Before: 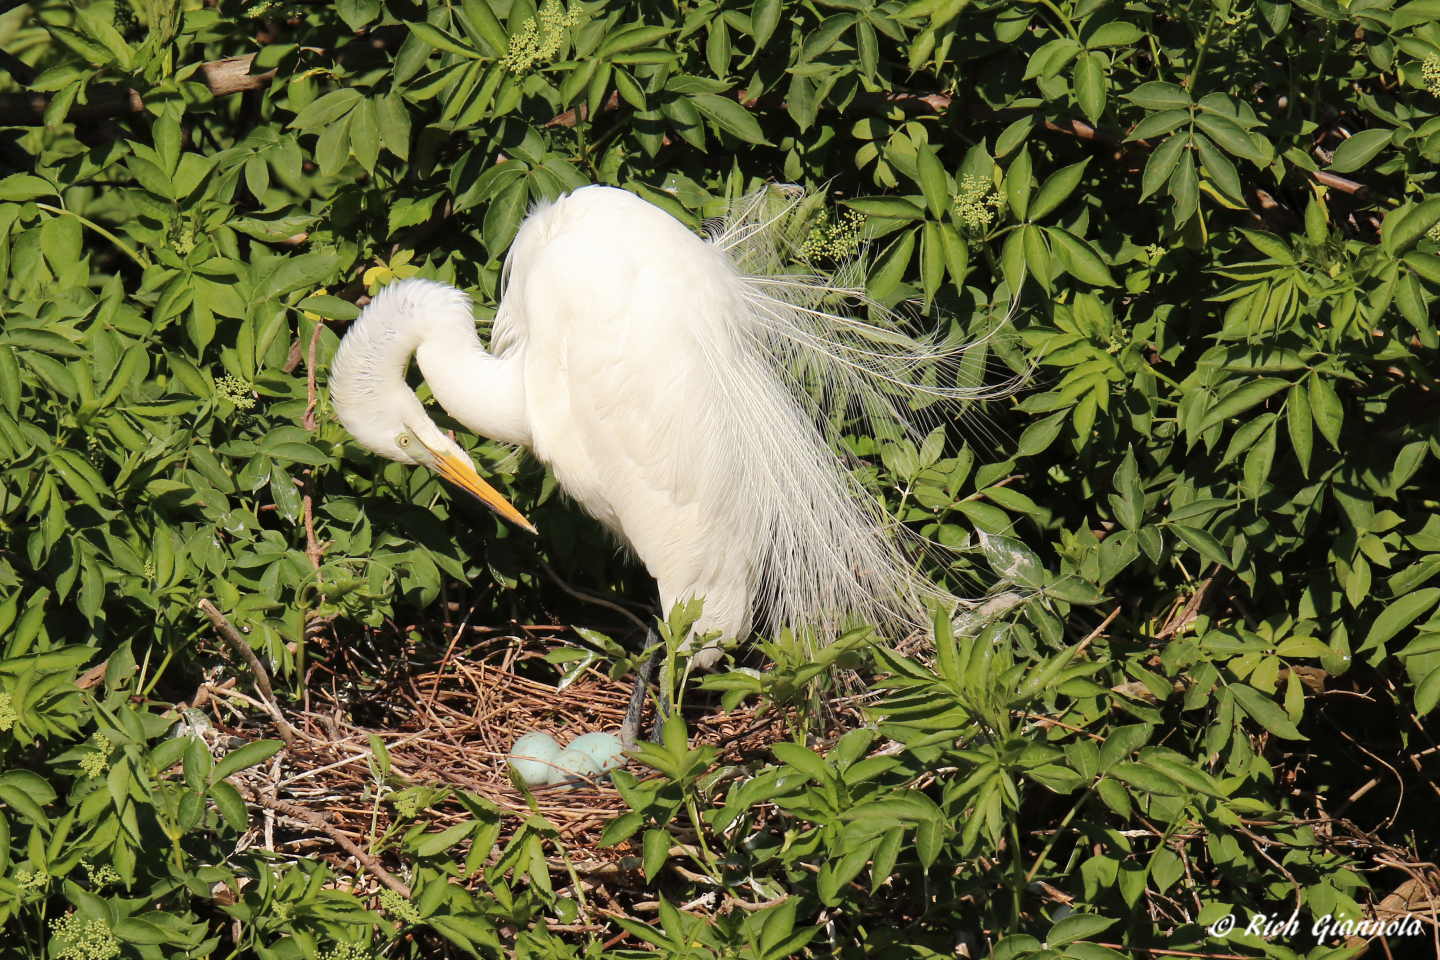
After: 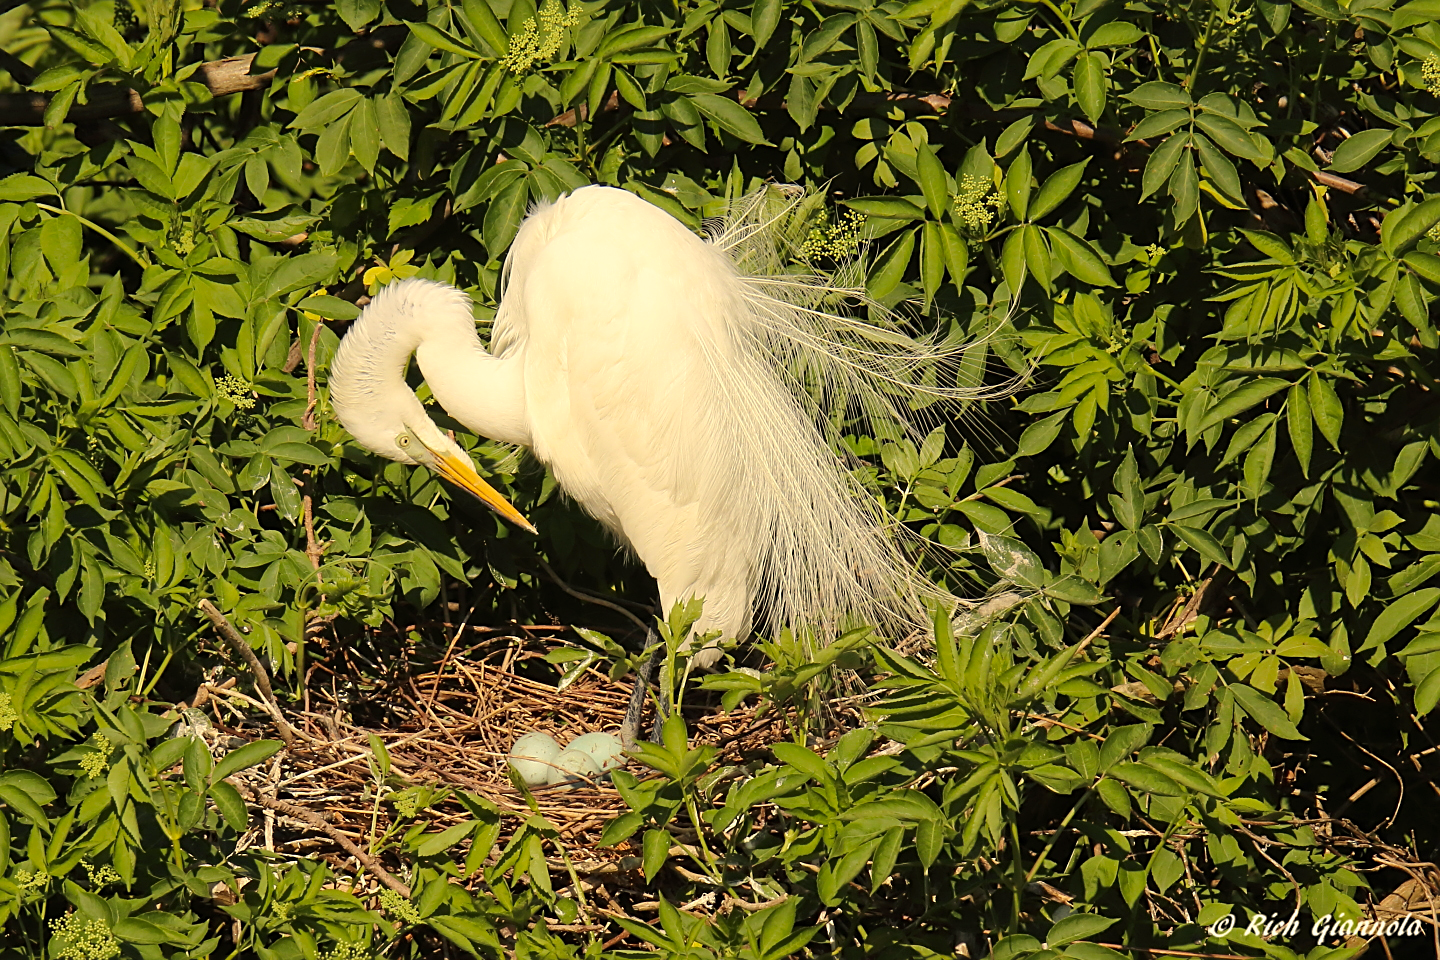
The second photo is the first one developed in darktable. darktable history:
exposure: compensate highlight preservation false
sharpen: on, module defaults
color correction: highlights a* 2.72, highlights b* 22.8
tone equalizer: on, module defaults
